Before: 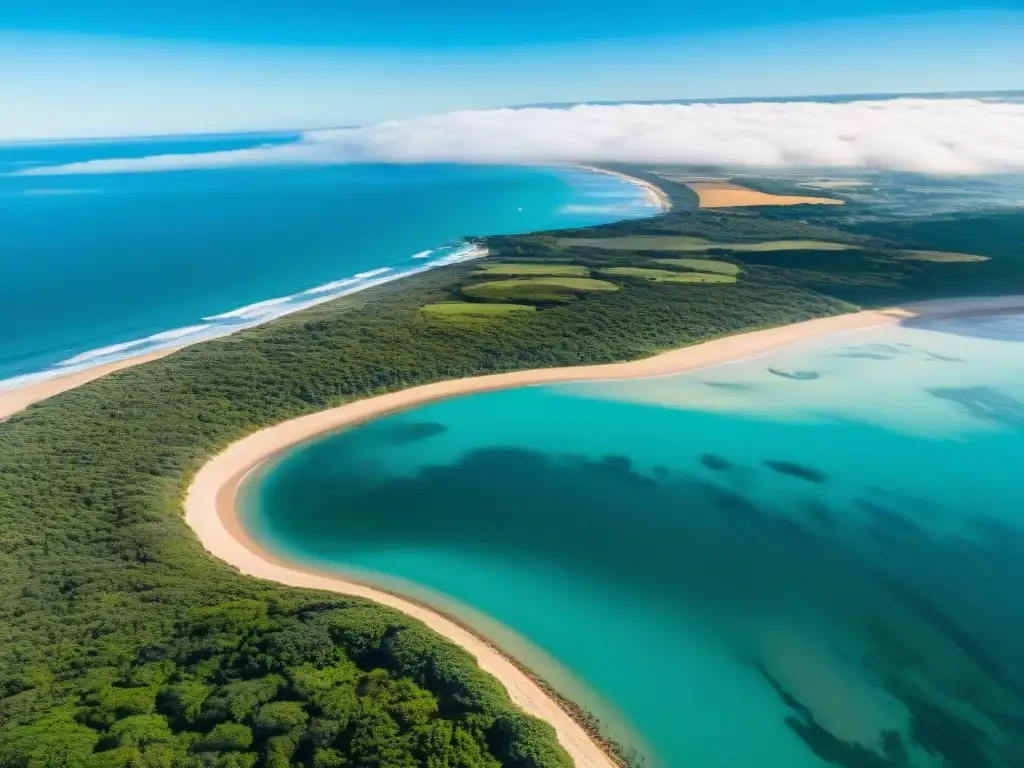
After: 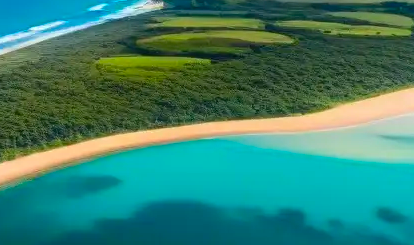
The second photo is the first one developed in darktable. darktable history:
contrast brightness saturation: saturation 0.5
crop: left 31.751%, top 32.172%, right 27.8%, bottom 35.83%
